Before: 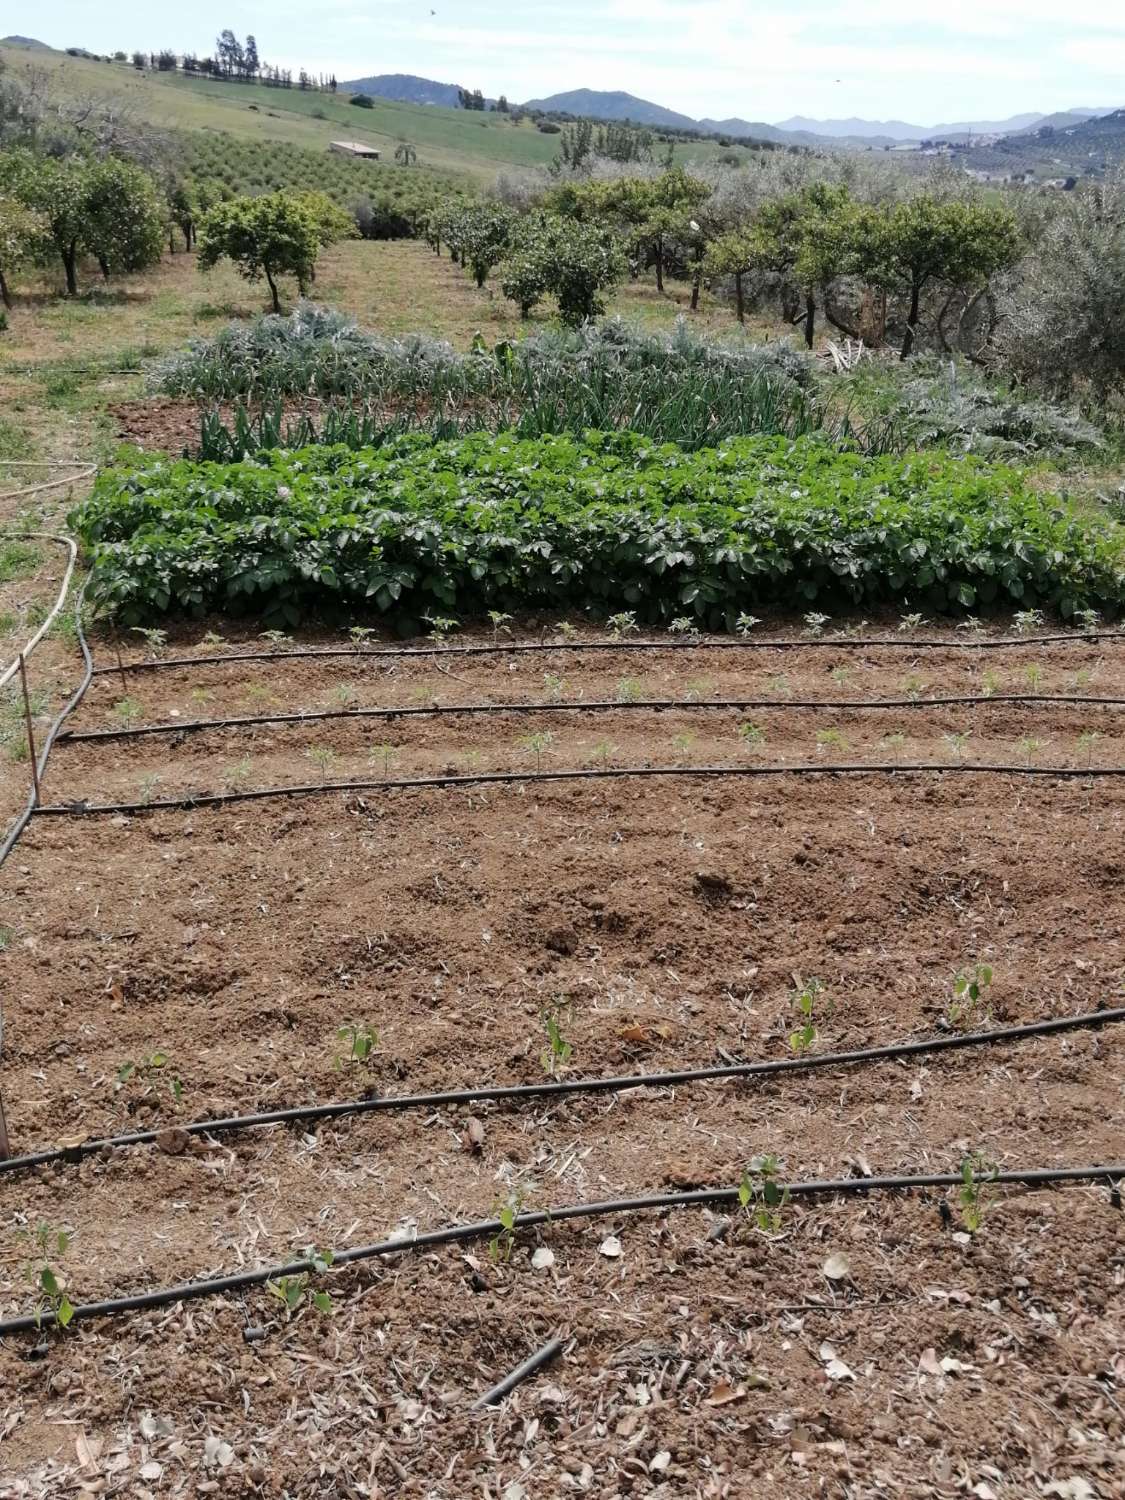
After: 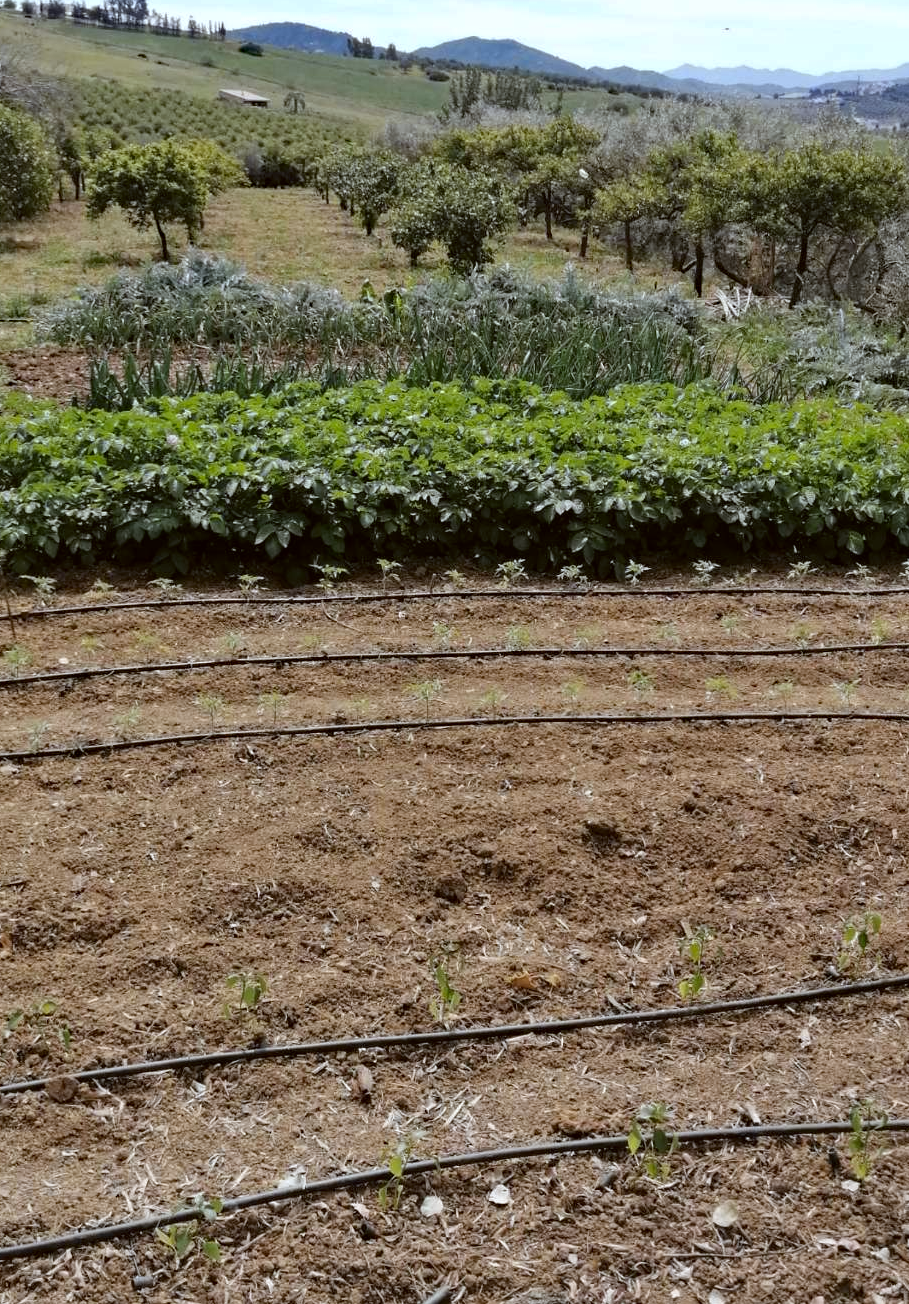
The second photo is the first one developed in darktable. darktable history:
color correction: highlights a* -3.28, highlights b* -6.24, shadows a* 3.1, shadows b* 5.19
crop: left 9.929%, top 3.475%, right 9.188%, bottom 9.529%
haze removal: compatibility mode true, adaptive false
shadows and highlights: shadows 20.91, highlights -35.45, soften with gaussian
color contrast: green-magenta contrast 0.8, blue-yellow contrast 1.1, unbound 0
